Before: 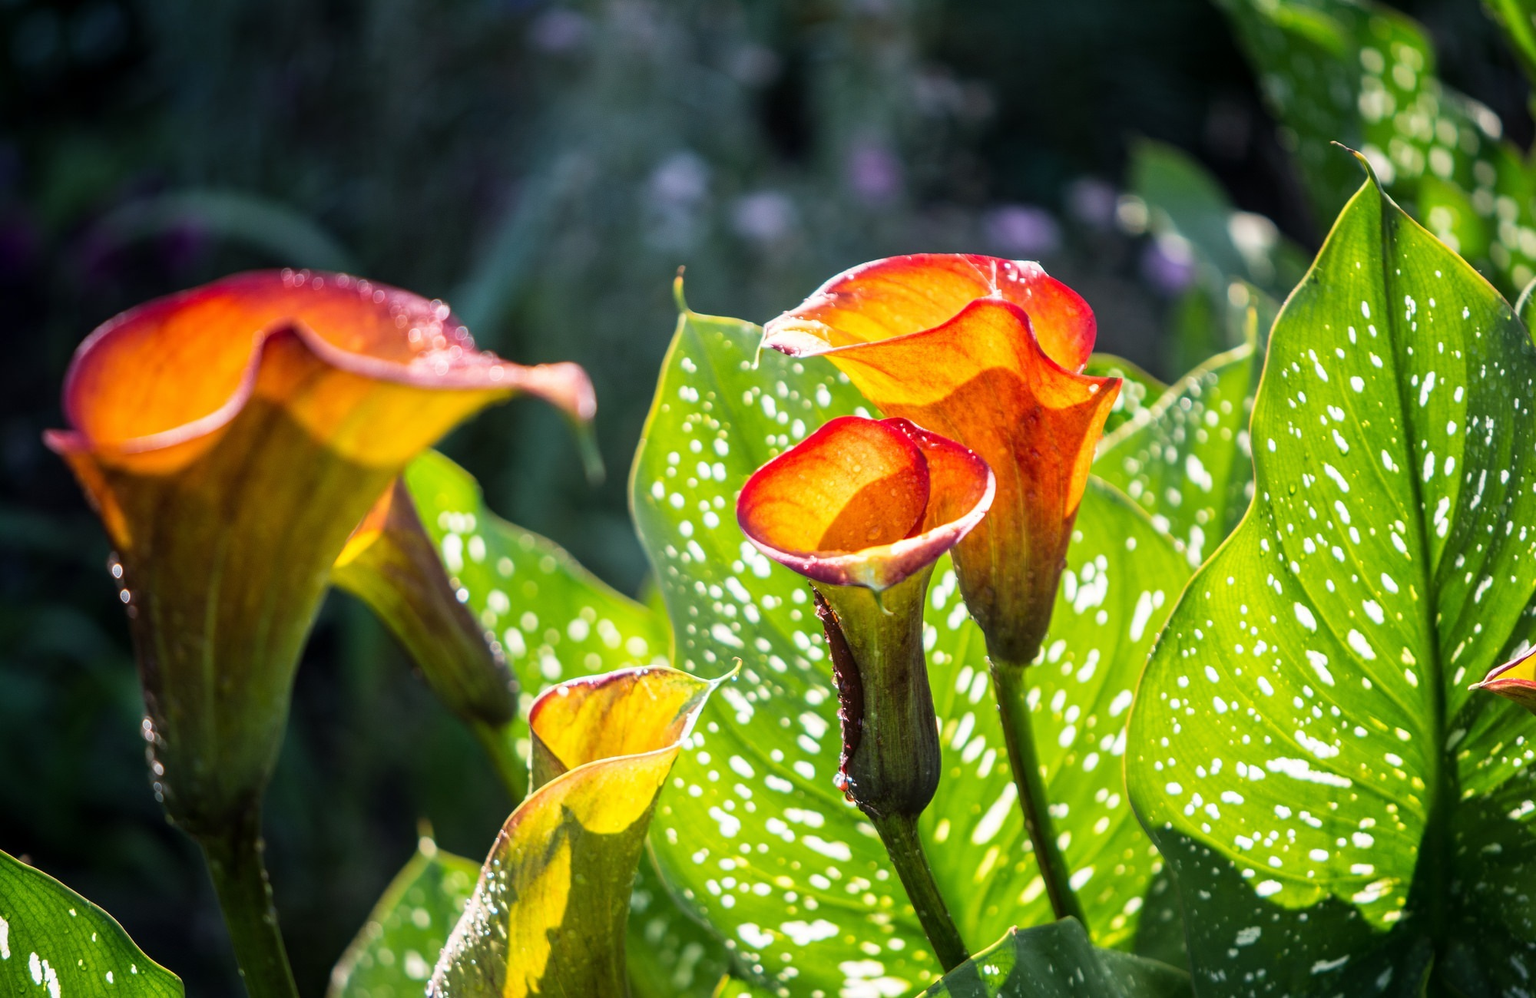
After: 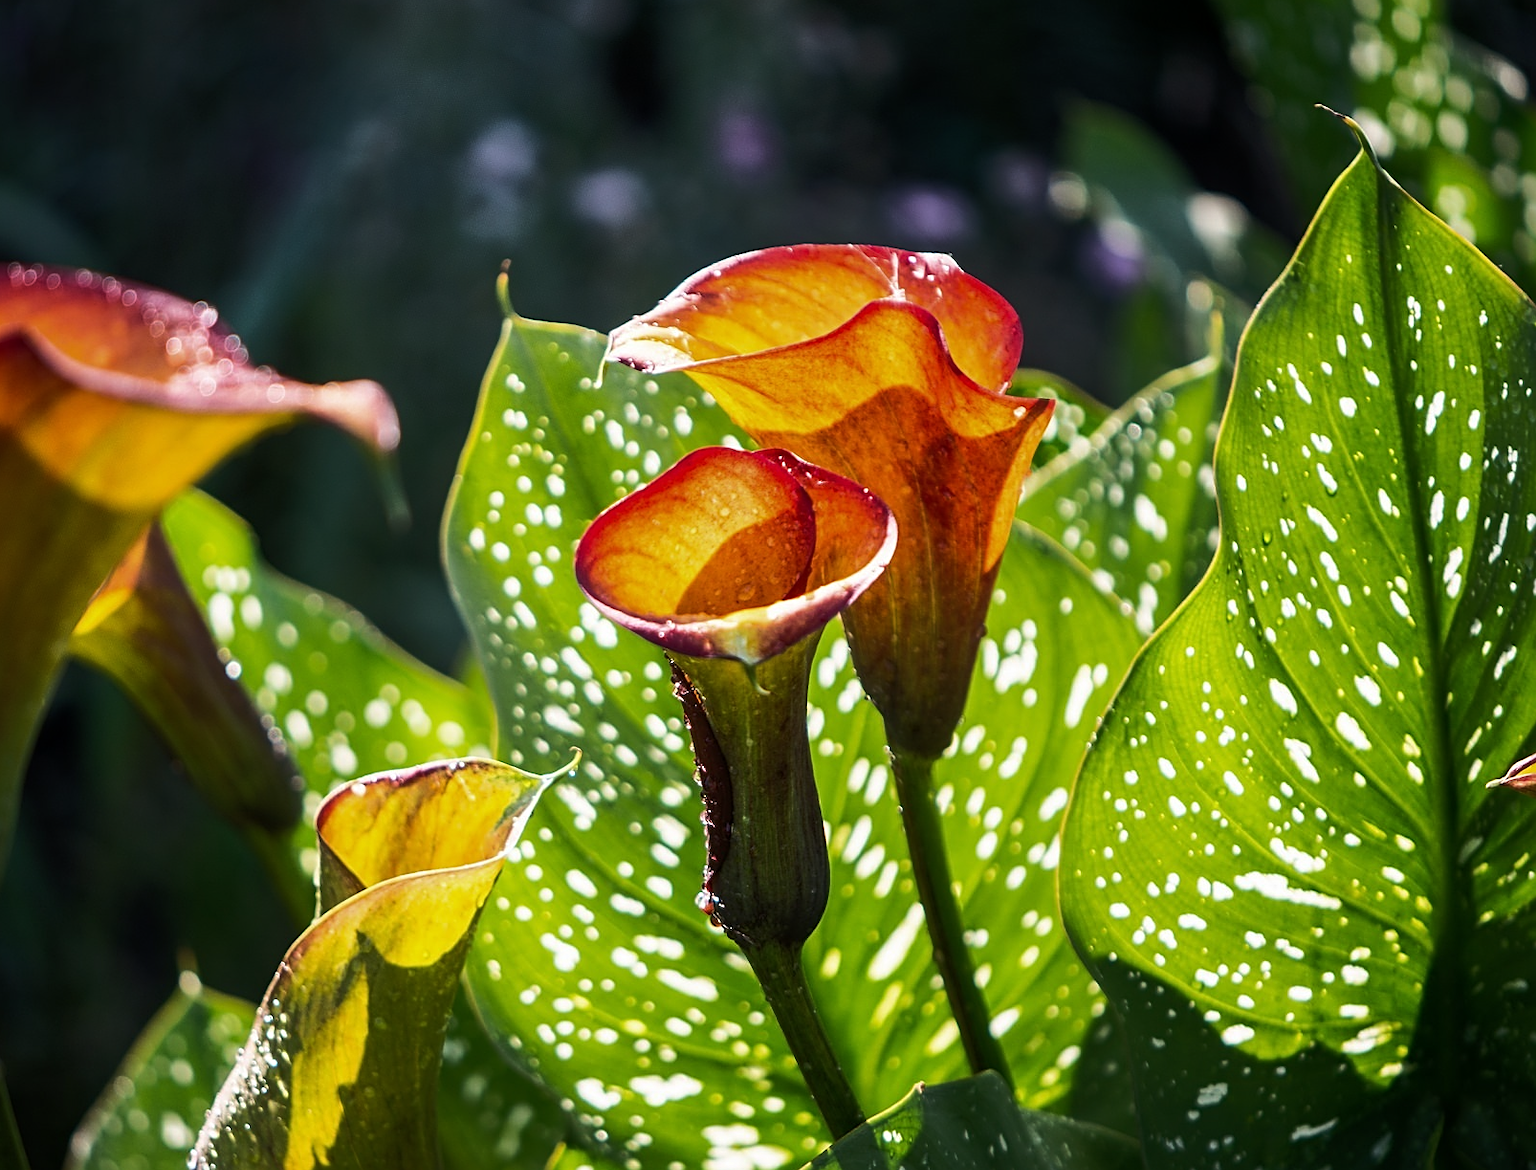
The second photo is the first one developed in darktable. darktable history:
crop and rotate: left 17.907%, top 5.824%, right 1.75%
sharpen: on, module defaults
tone curve: curves: ch0 [(0, 0) (0.003, 0.002) (0.011, 0.007) (0.025, 0.015) (0.044, 0.026) (0.069, 0.041) (0.1, 0.059) (0.136, 0.08) (0.177, 0.105) (0.224, 0.132) (0.277, 0.163) (0.335, 0.198) (0.399, 0.253) (0.468, 0.341) (0.543, 0.435) (0.623, 0.532) (0.709, 0.635) (0.801, 0.745) (0.898, 0.873) (1, 1)]
